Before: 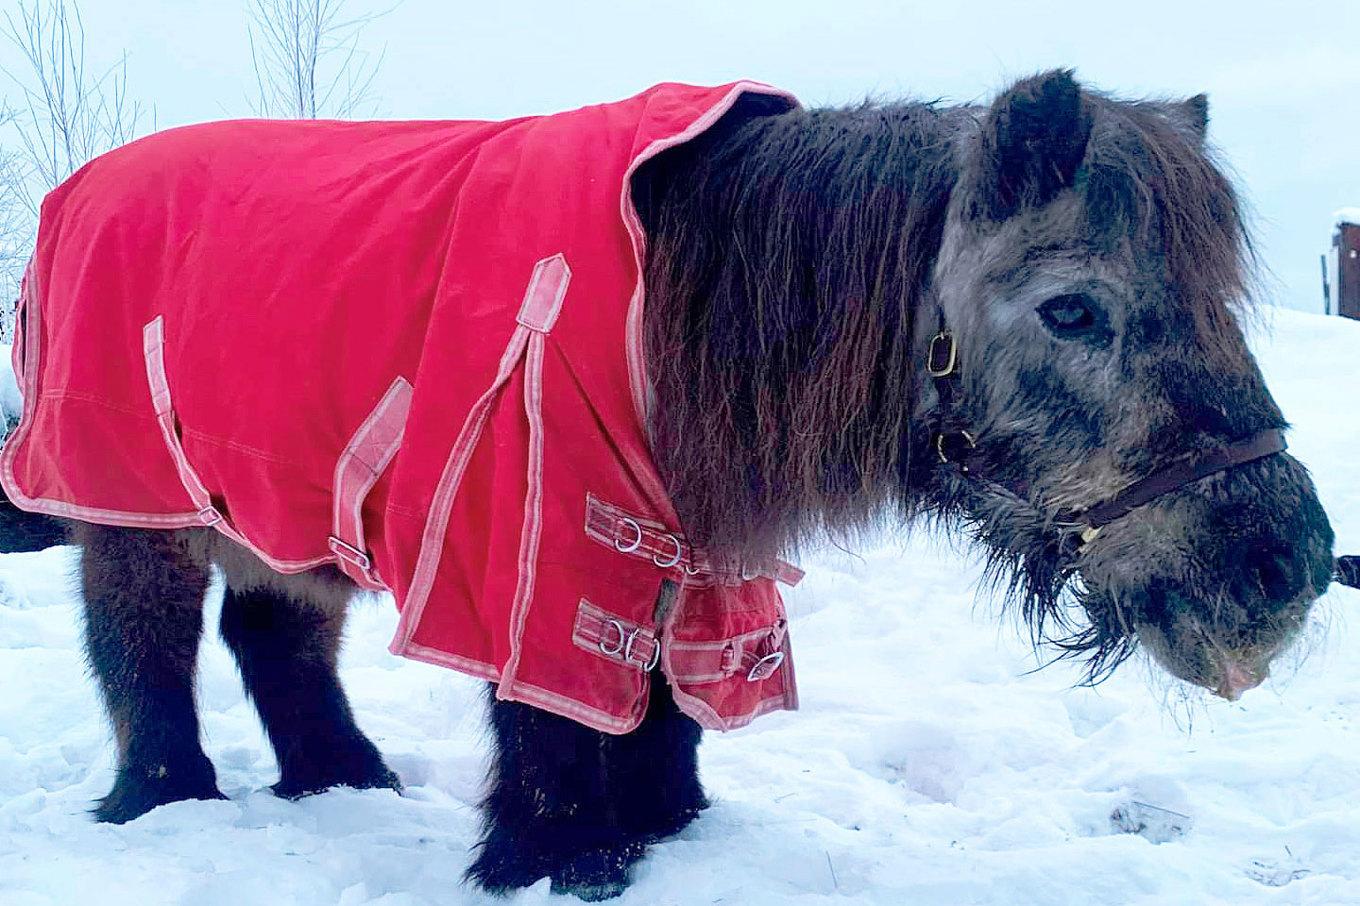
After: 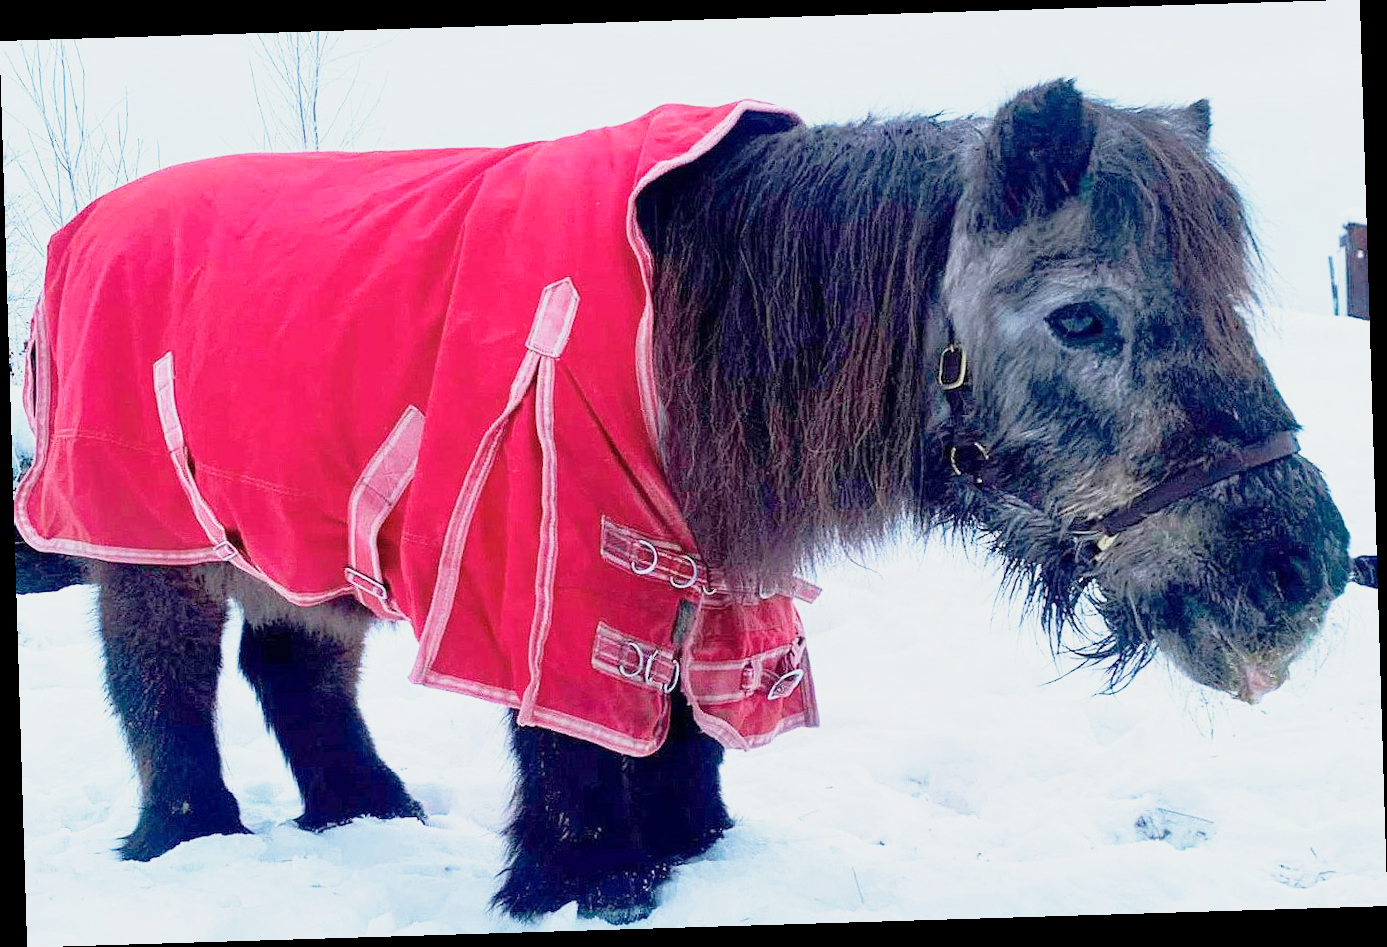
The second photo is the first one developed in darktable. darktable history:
rotate and perspective: rotation -1.75°, automatic cropping off
base curve: curves: ch0 [(0, 0) (0.088, 0.125) (0.176, 0.251) (0.354, 0.501) (0.613, 0.749) (1, 0.877)], preserve colors none
